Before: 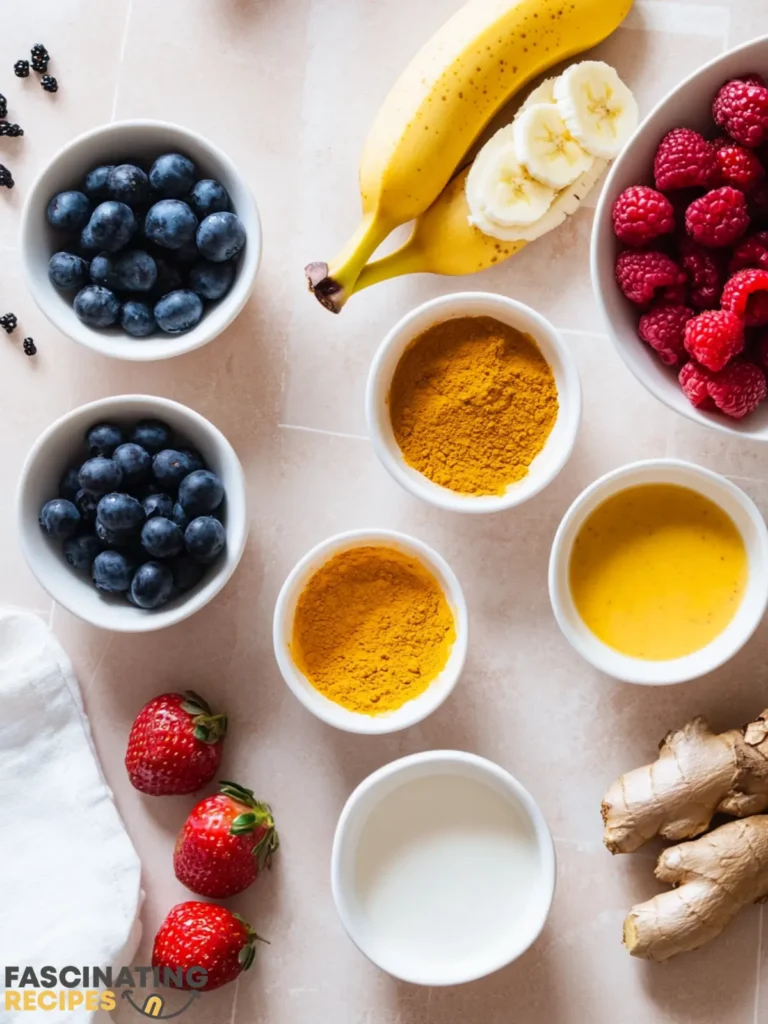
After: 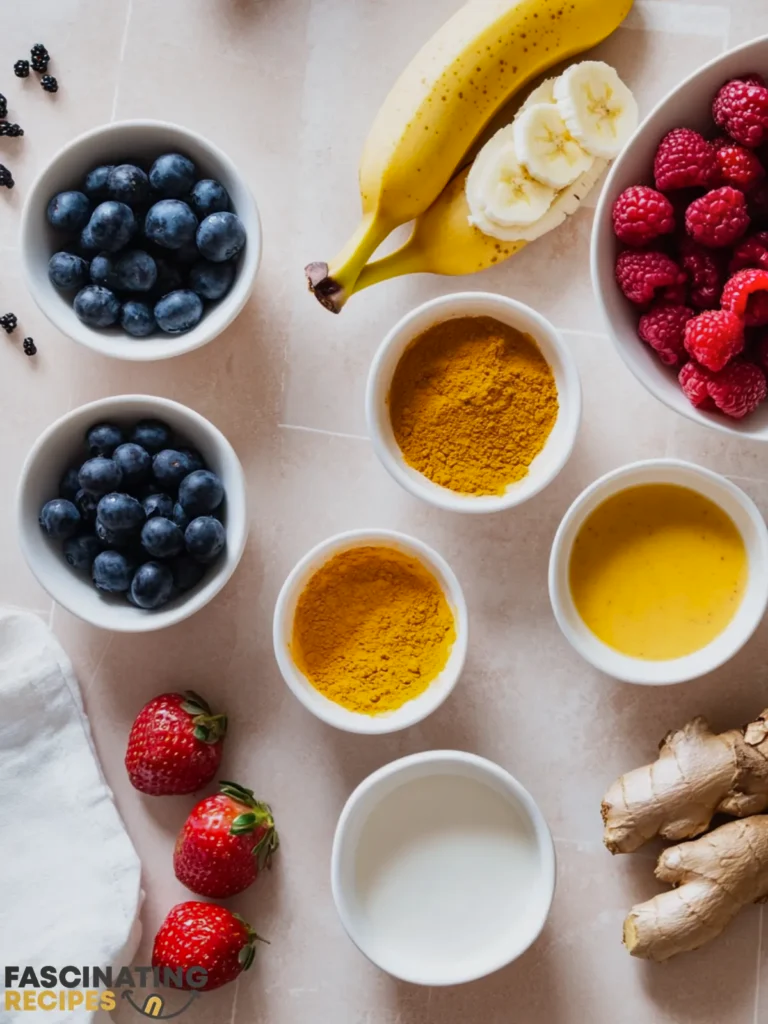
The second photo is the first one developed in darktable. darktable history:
exposure: exposure -0.242 EV, compensate highlight preservation false
shadows and highlights: low approximation 0.01, soften with gaussian
